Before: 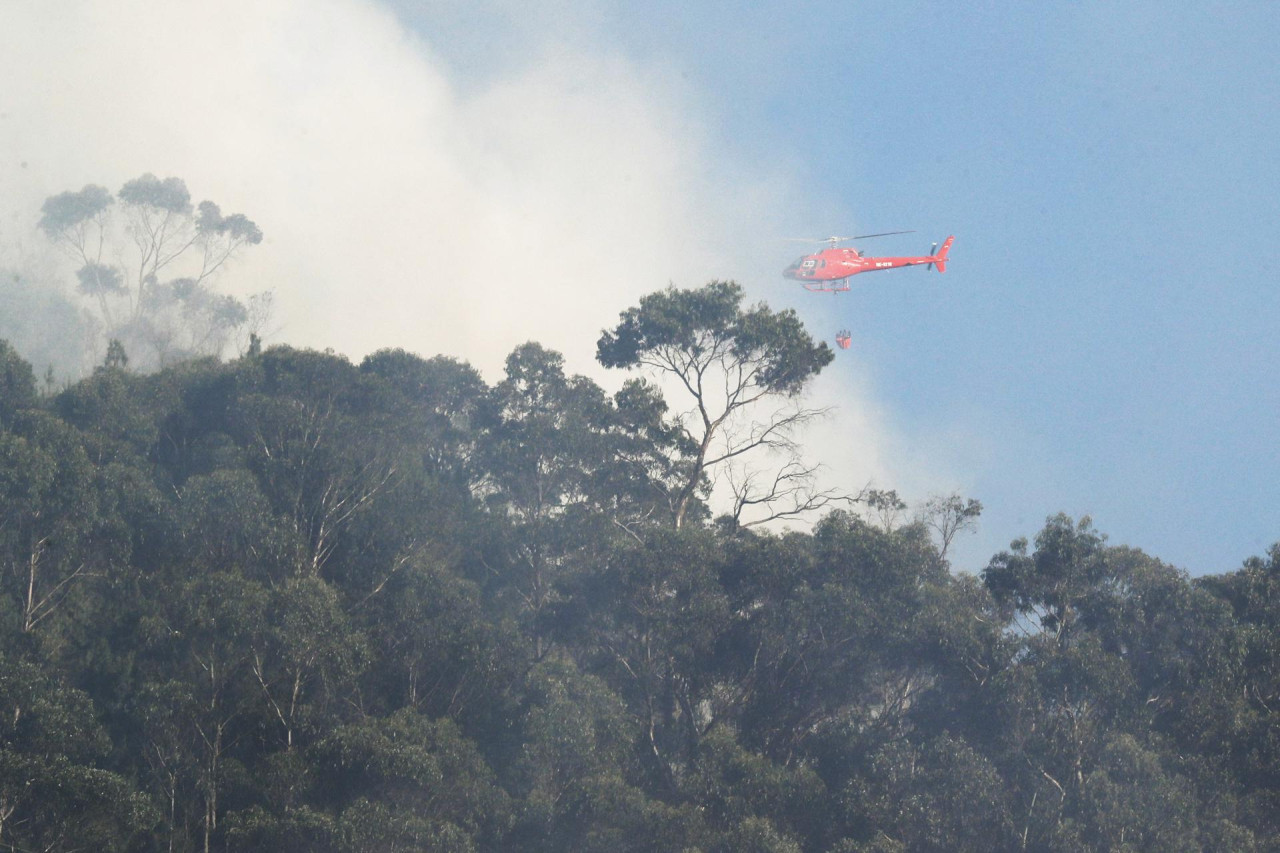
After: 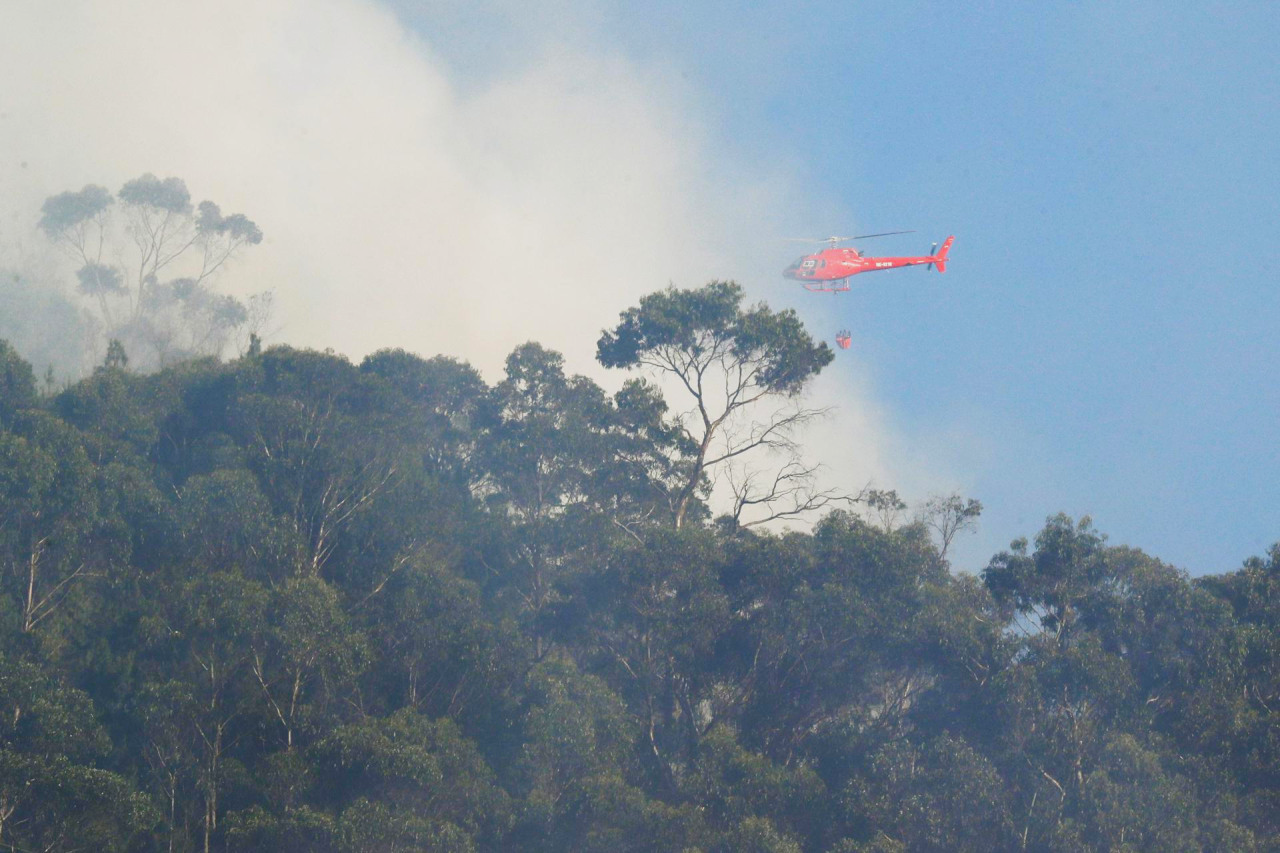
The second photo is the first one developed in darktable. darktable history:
shadows and highlights: shadows 61.79, white point adjustment 0.407, highlights -34.59, compress 83.79%
color balance rgb: perceptual saturation grading › global saturation 45.575%, perceptual saturation grading › highlights -25.795%, perceptual saturation grading › shadows 49.542%, contrast -10.058%
